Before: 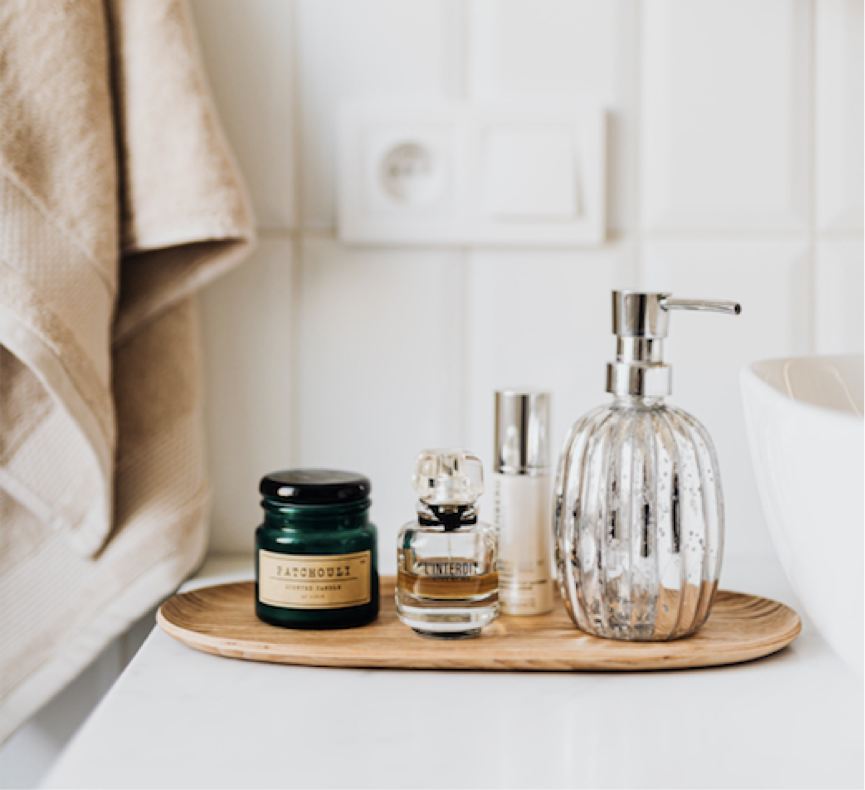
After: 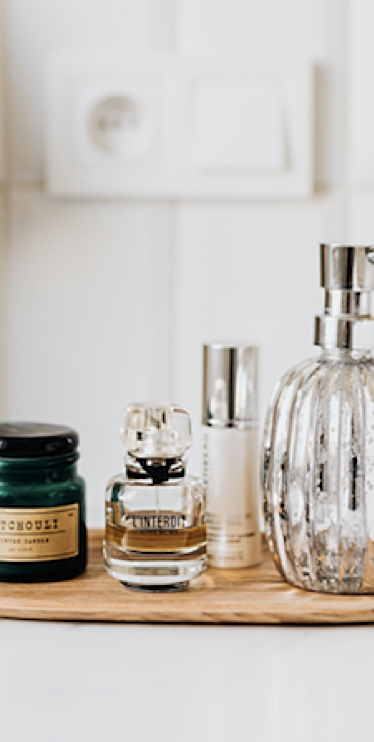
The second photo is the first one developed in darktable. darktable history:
crop: left 33.797%, top 6.044%, right 22.907%
sharpen: on, module defaults
